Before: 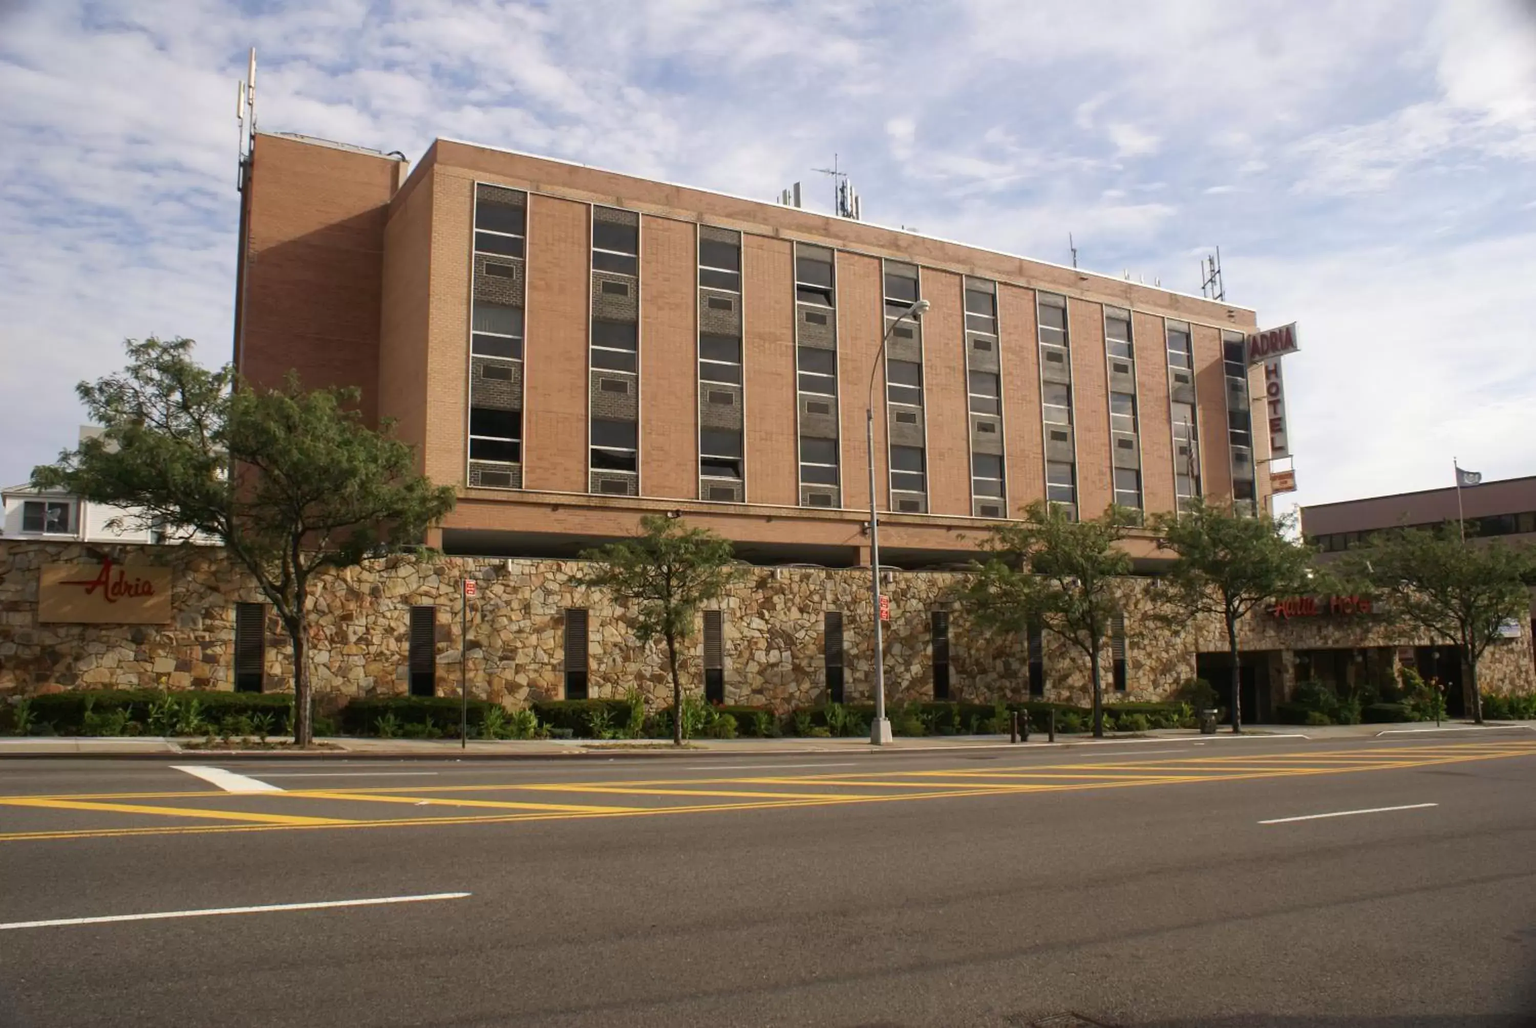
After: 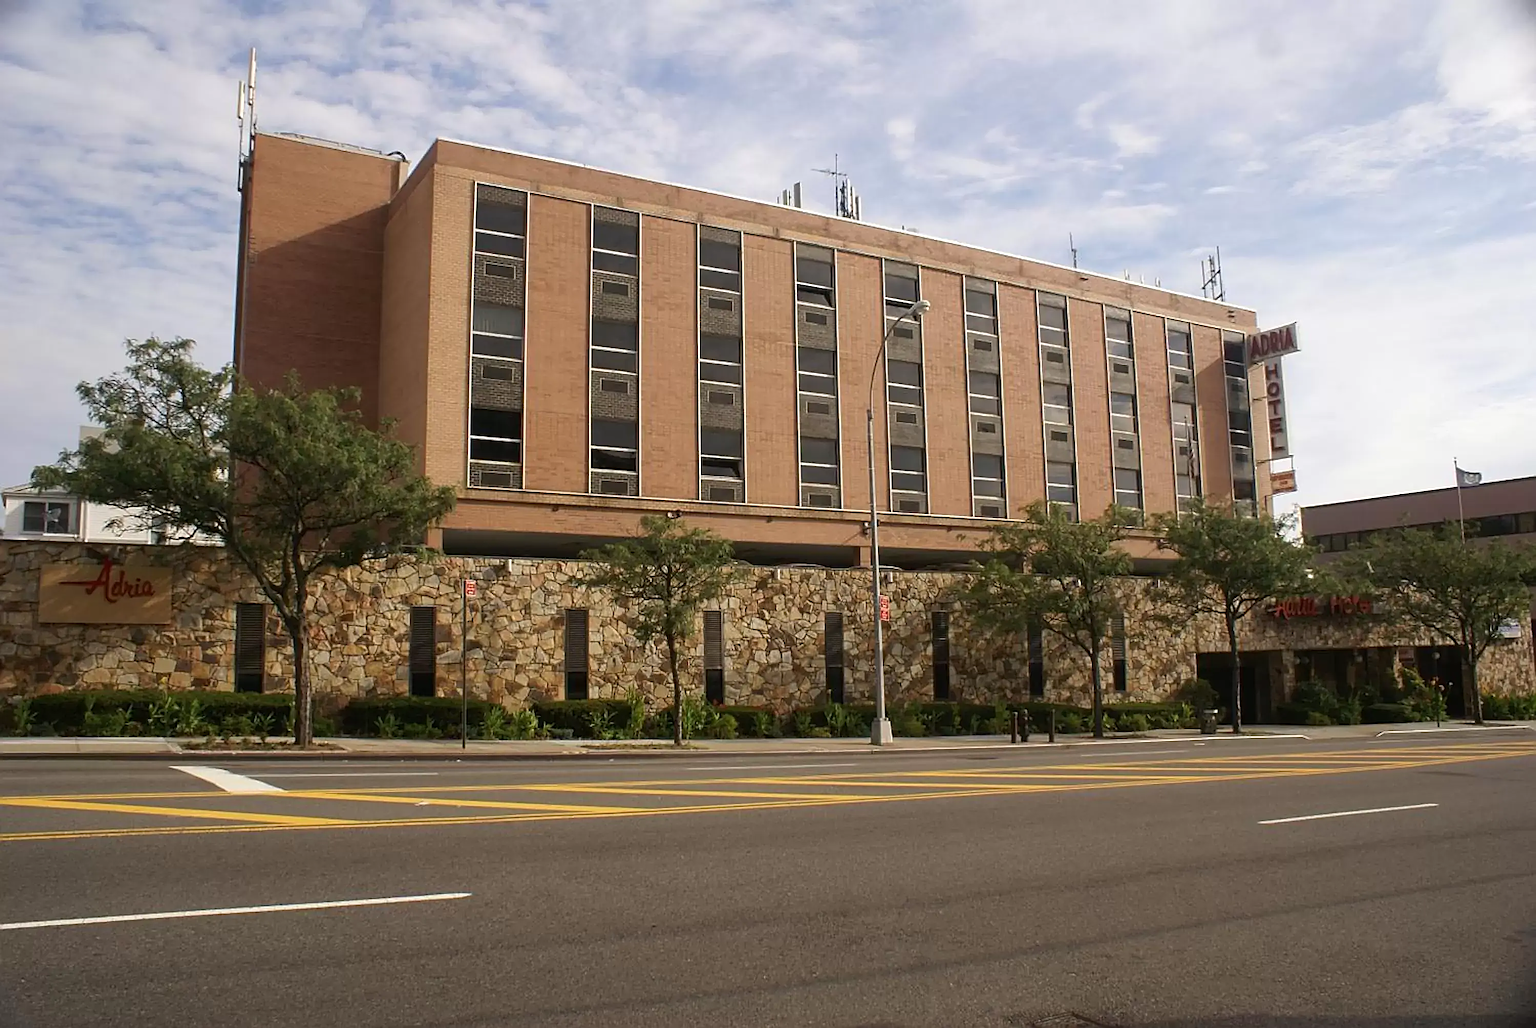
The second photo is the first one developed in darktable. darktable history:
sharpen: amount 0.996
